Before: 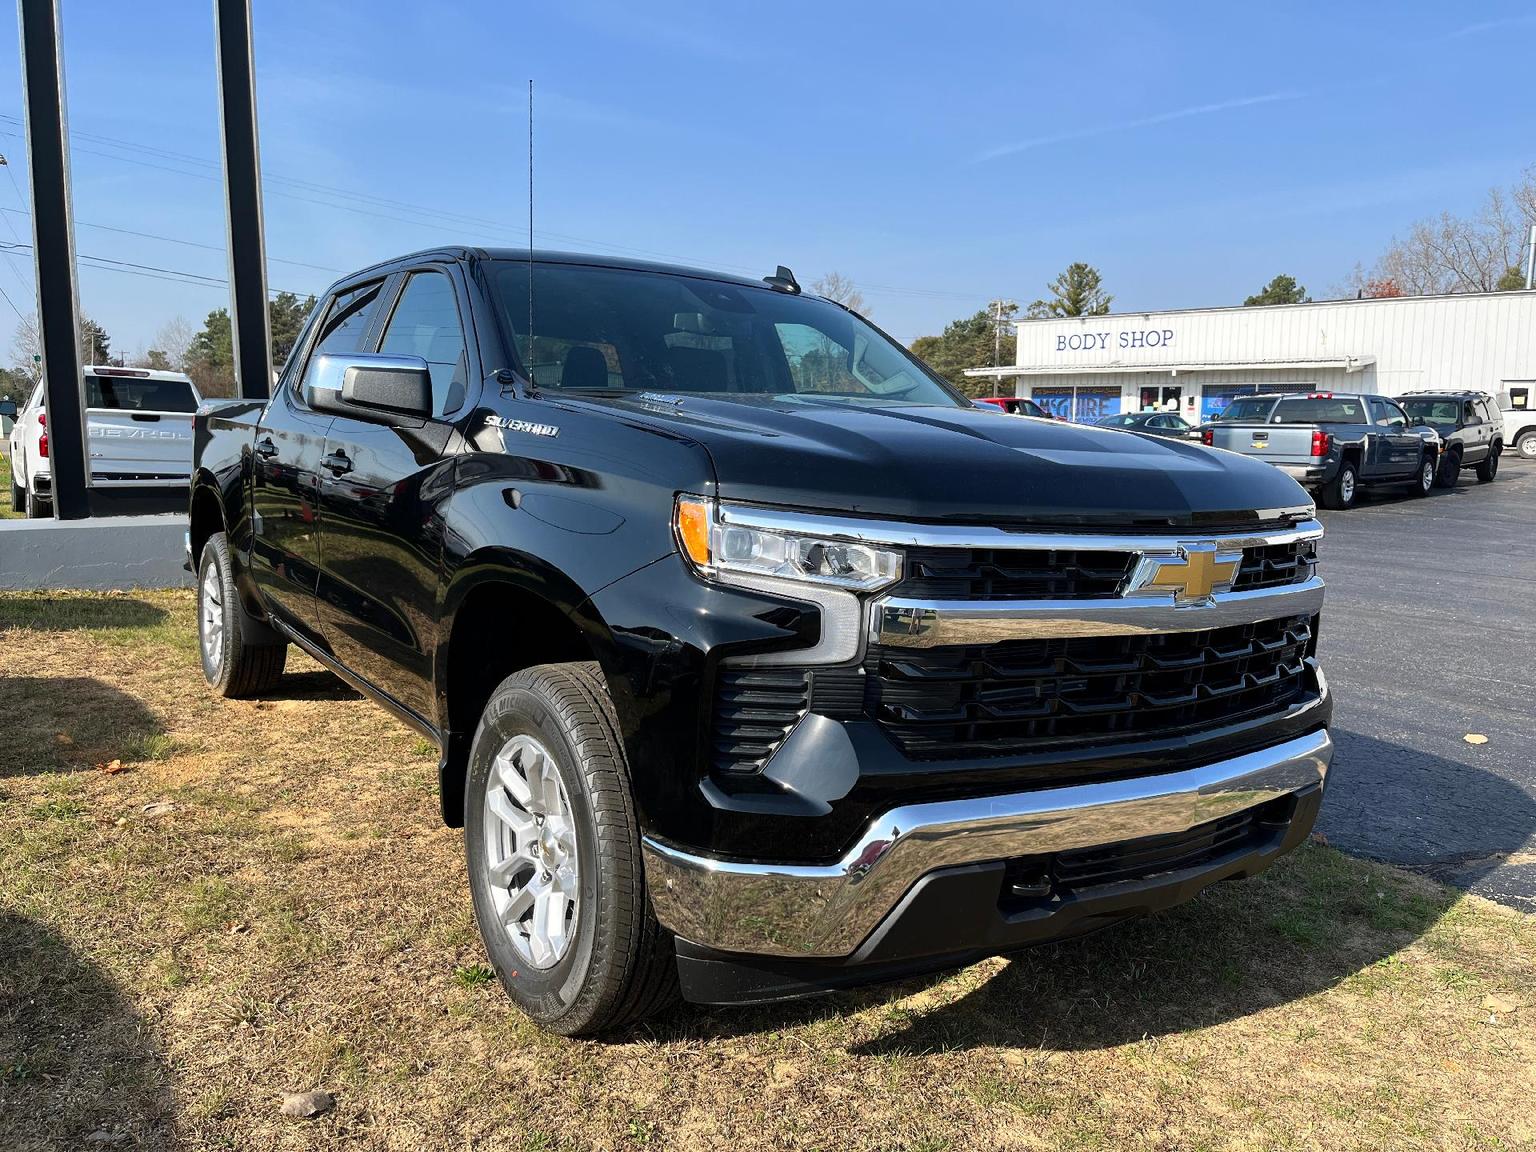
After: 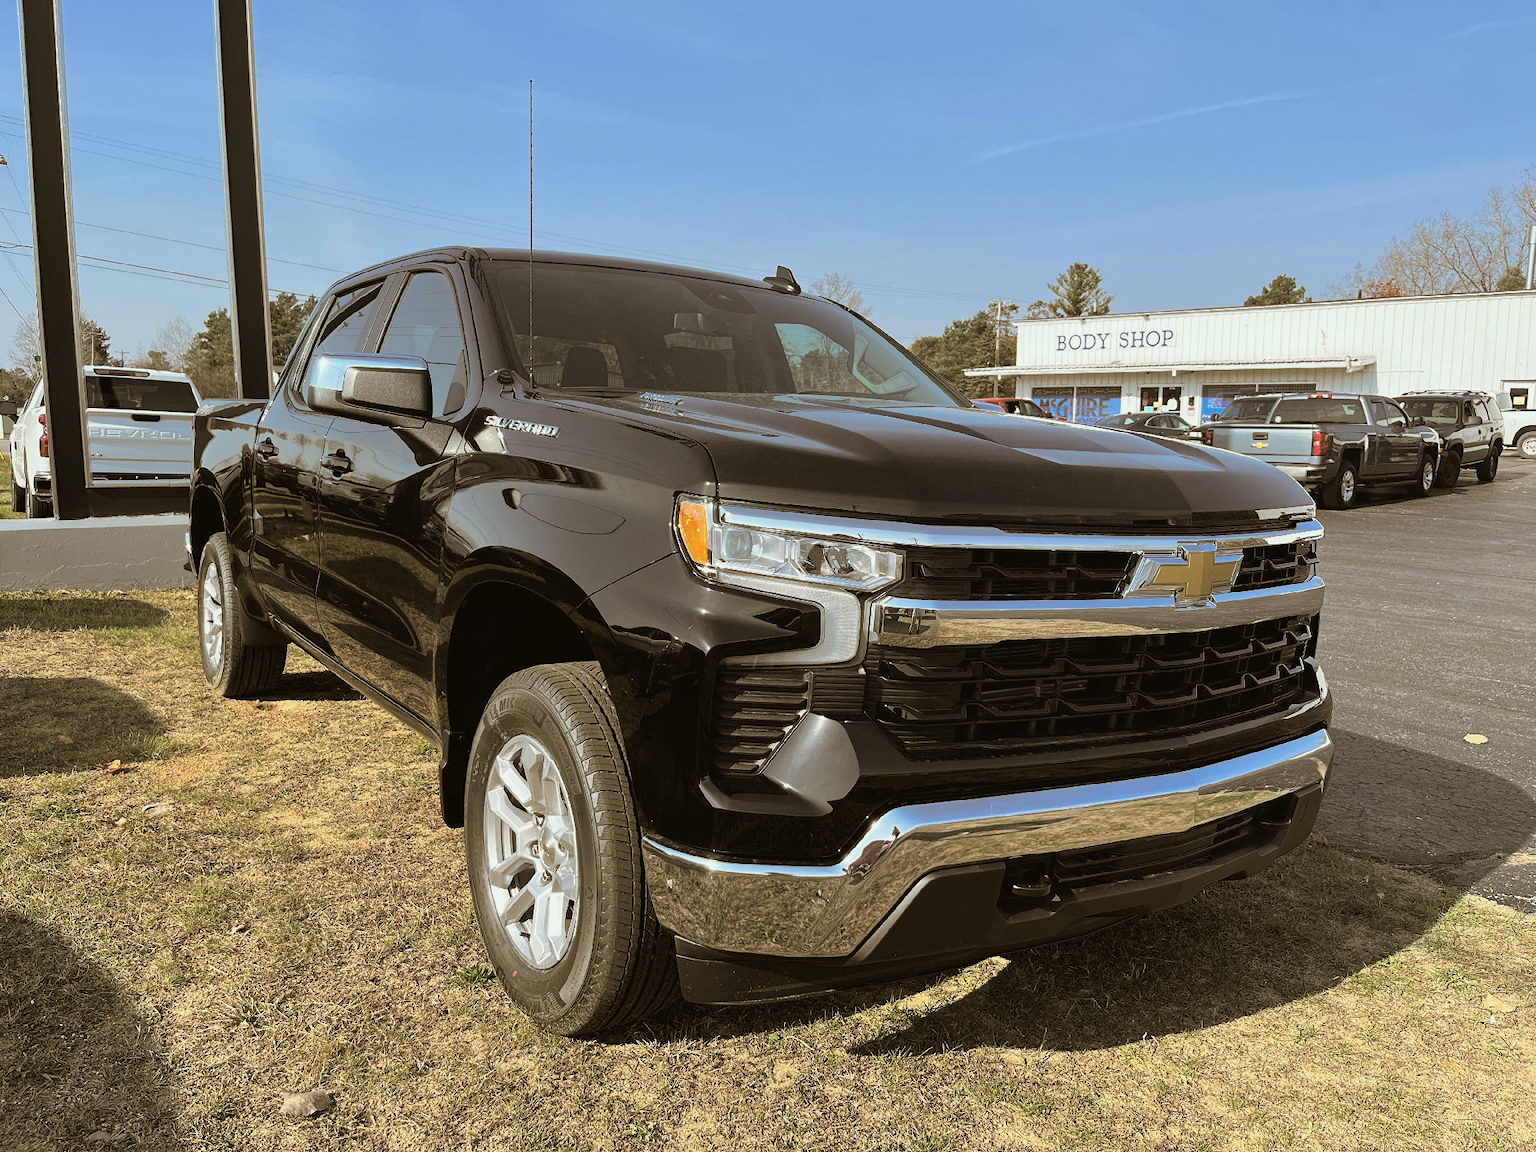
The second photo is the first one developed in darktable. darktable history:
color balance: mode lift, gamma, gain (sRGB), lift [1.04, 1, 1, 0.97], gamma [1.01, 1, 1, 0.97], gain [0.96, 1, 1, 0.97]
split-toning: shadows › hue 37.98°, highlights › hue 185.58°, balance -55.261
